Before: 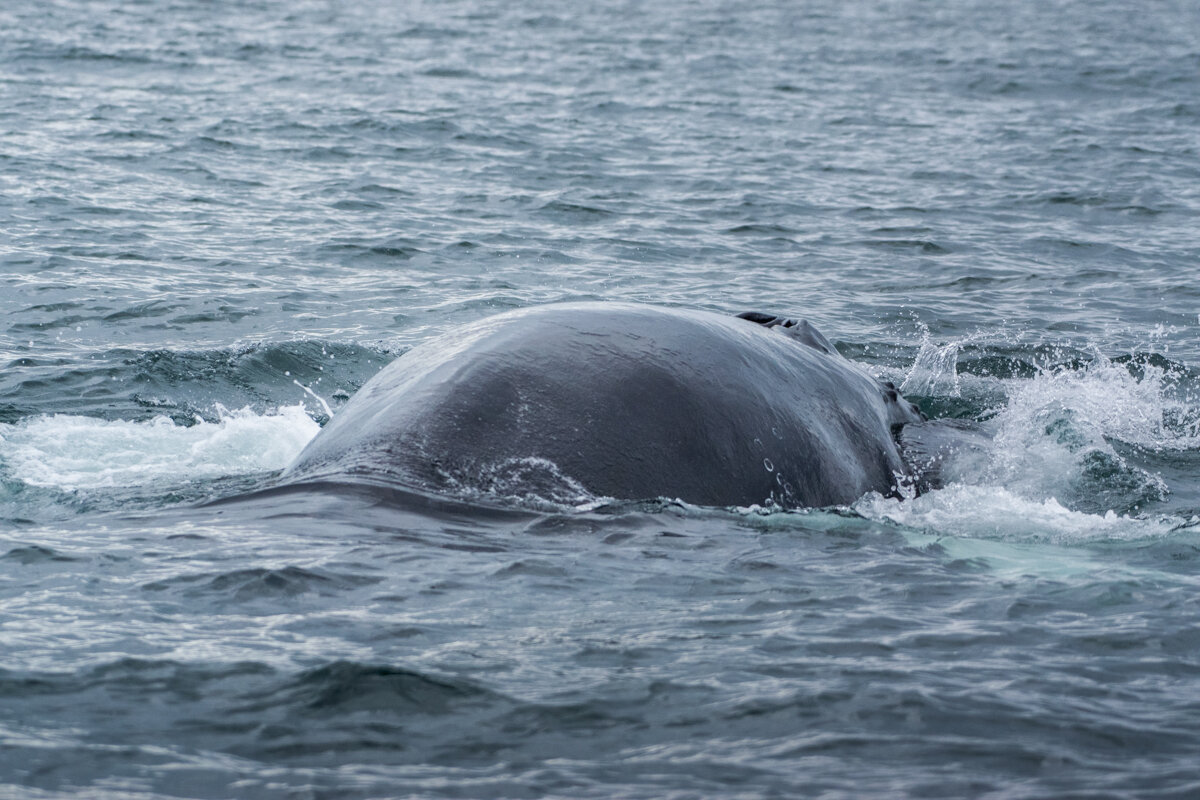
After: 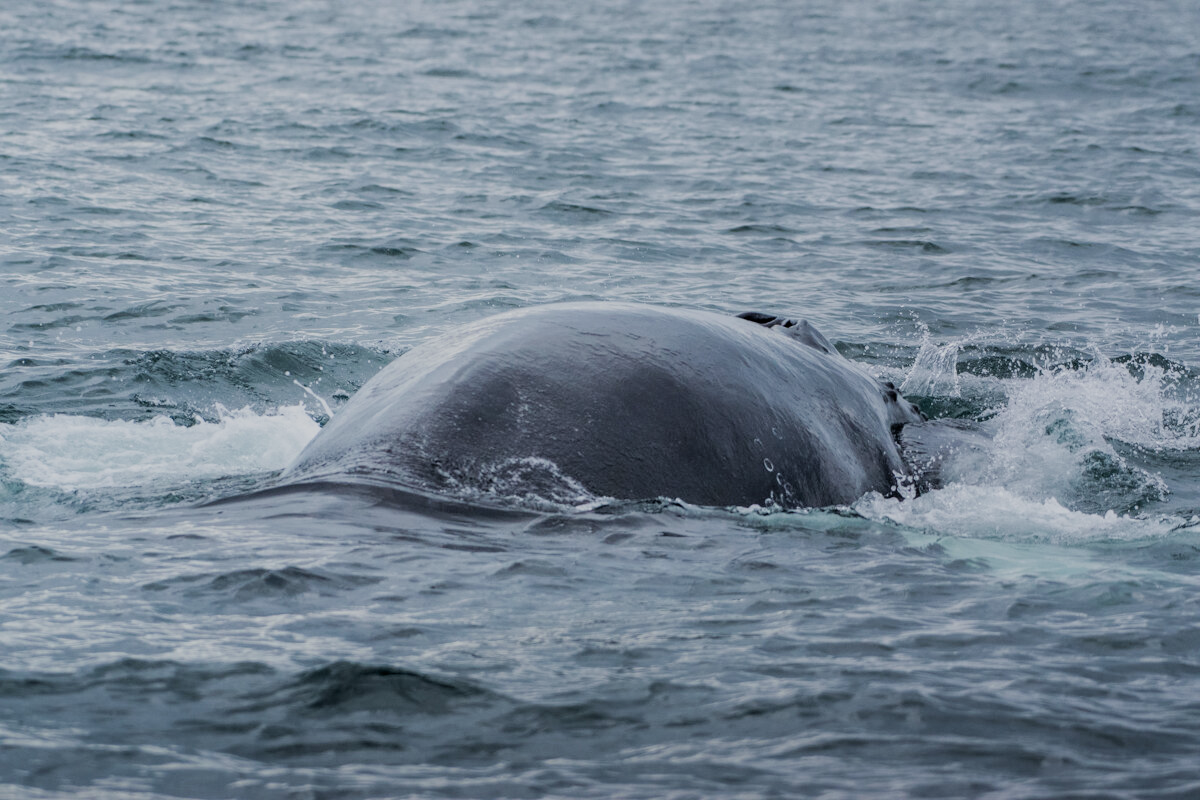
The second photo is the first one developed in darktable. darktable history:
filmic rgb: black relative exposure -7.65 EV, white relative exposure 4.56 EV, threshold 3.05 EV, hardness 3.61, enable highlight reconstruction true
